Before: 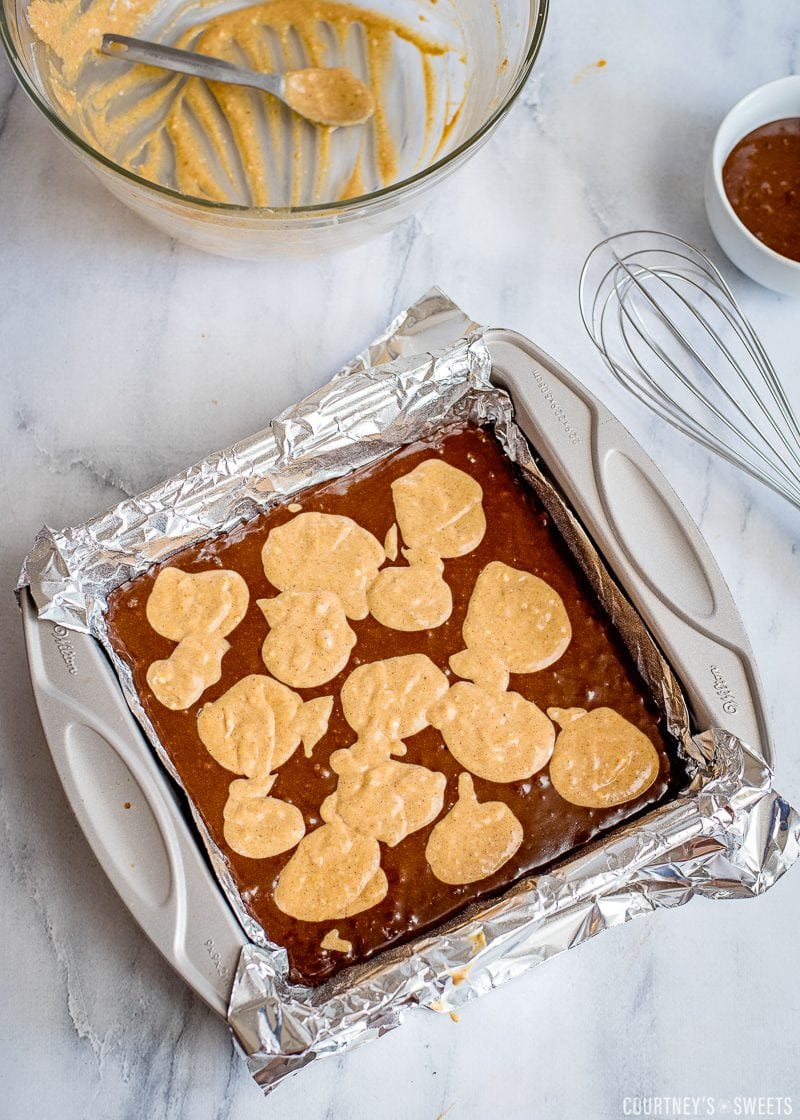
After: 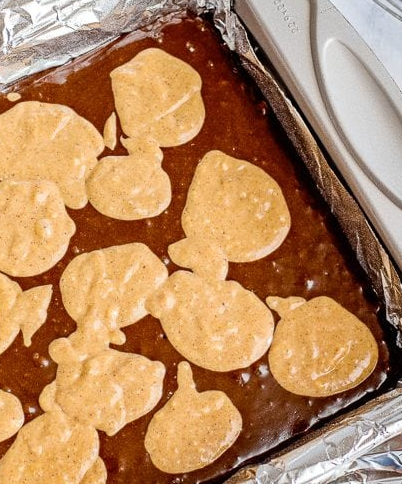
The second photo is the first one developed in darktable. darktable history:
crop: left 35.149%, top 36.745%, right 14.554%, bottom 20.022%
